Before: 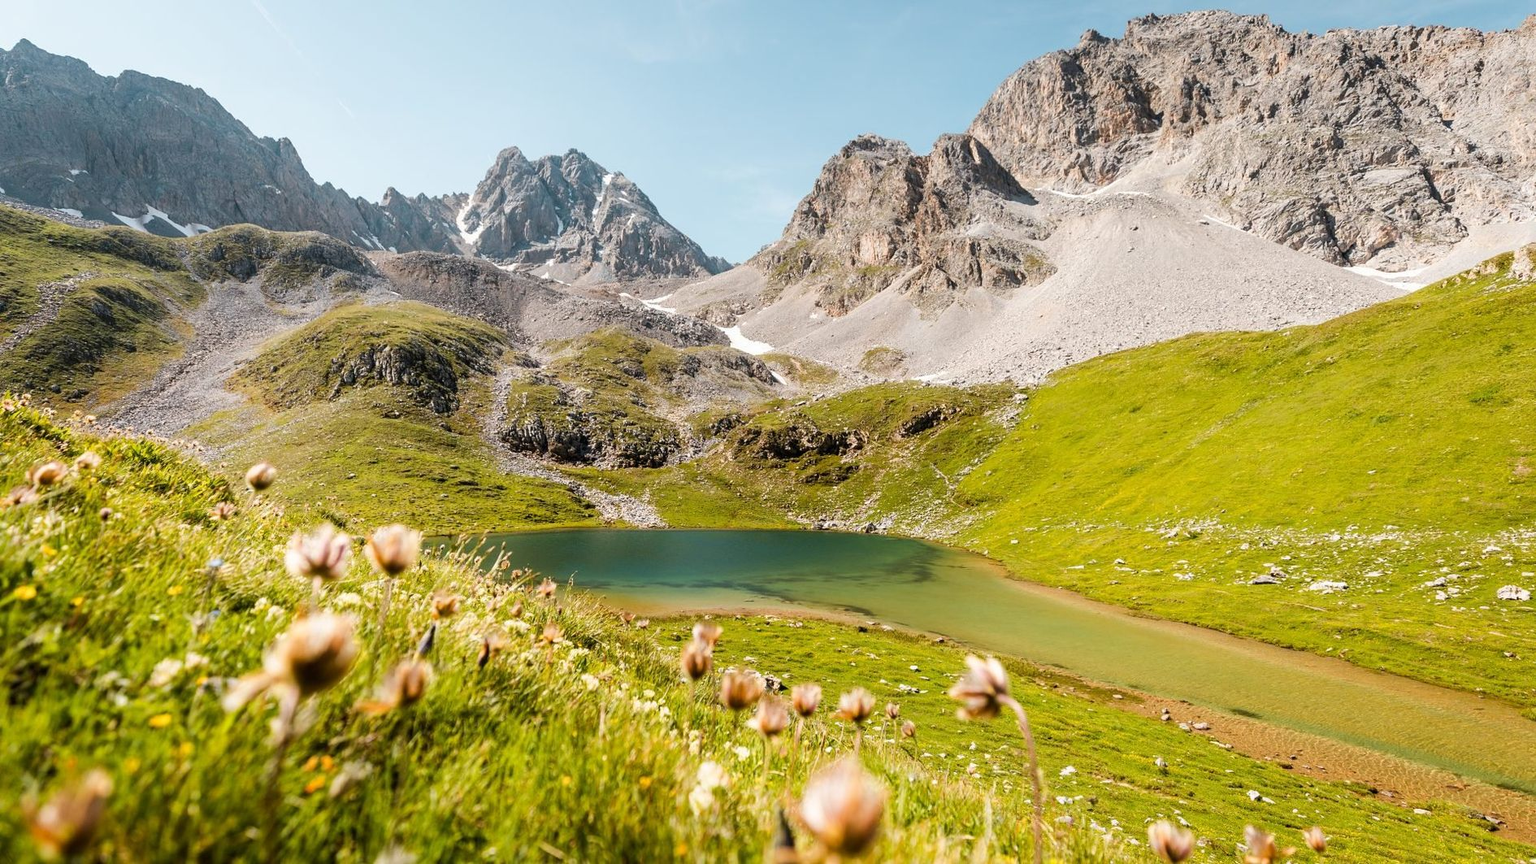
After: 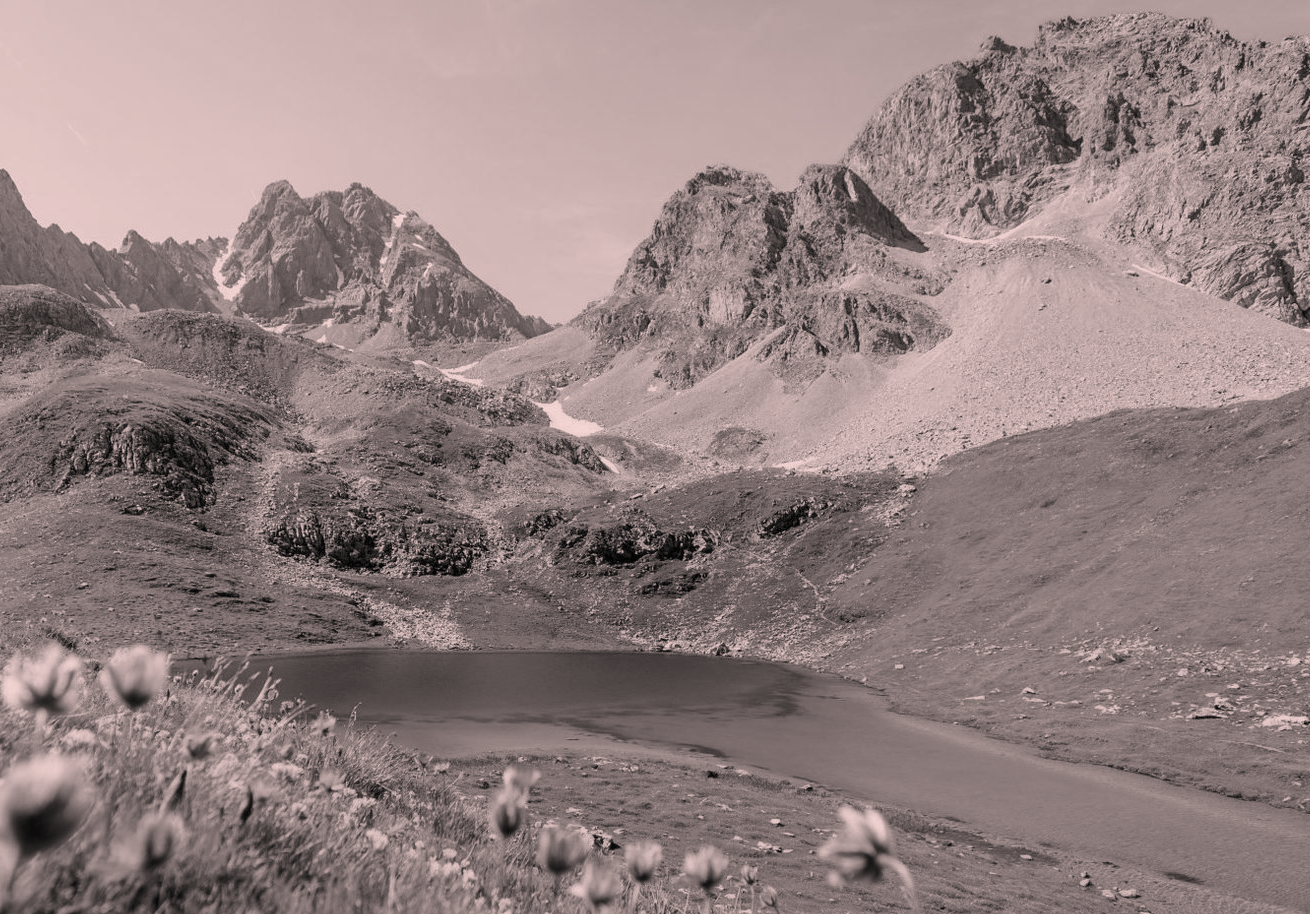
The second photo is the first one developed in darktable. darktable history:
white balance: red 0.967, blue 1.049
crop: left 18.479%, right 12.2%, bottom 13.971%
color calibration: output gray [0.21, 0.42, 0.37, 0], gray › normalize channels true, illuminant same as pipeline (D50), adaptation XYZ, x 0.346, y 0.359, gamut compression 0
exposure: compensate exposure bias true, compensate highlight preservation false
color correction: highlights a* 12.23, highlights b* 5.41
tone equalizer: -8 EV 0.25 EV, -7 EV 0.417 EV, -6 EV 0.417 EV, -5 EV 0.25 EV, -3 EV -0.25 EV, -2 EV -0.417 EV, -1 EV -0.417 EV, +0 EV -0.25 EV, edges refinement/feathering 500, mask exposure compensation -1.57 EV, preserve details guided filter
color zones: curves: ch2 [(0, 0.5) (0.143, 0.5) (0.286, 0.489) (0.415, 0.421) (0.571, 0.5) (0.714, 0.5) (0.857, 0.5) (1, 0.5)]
